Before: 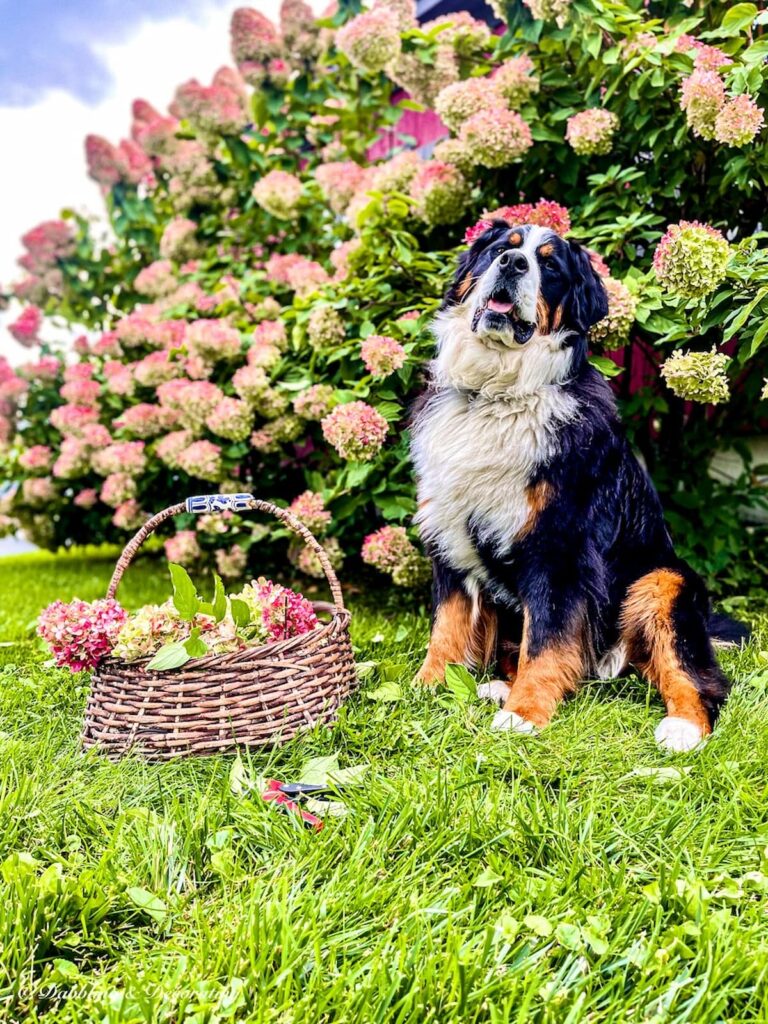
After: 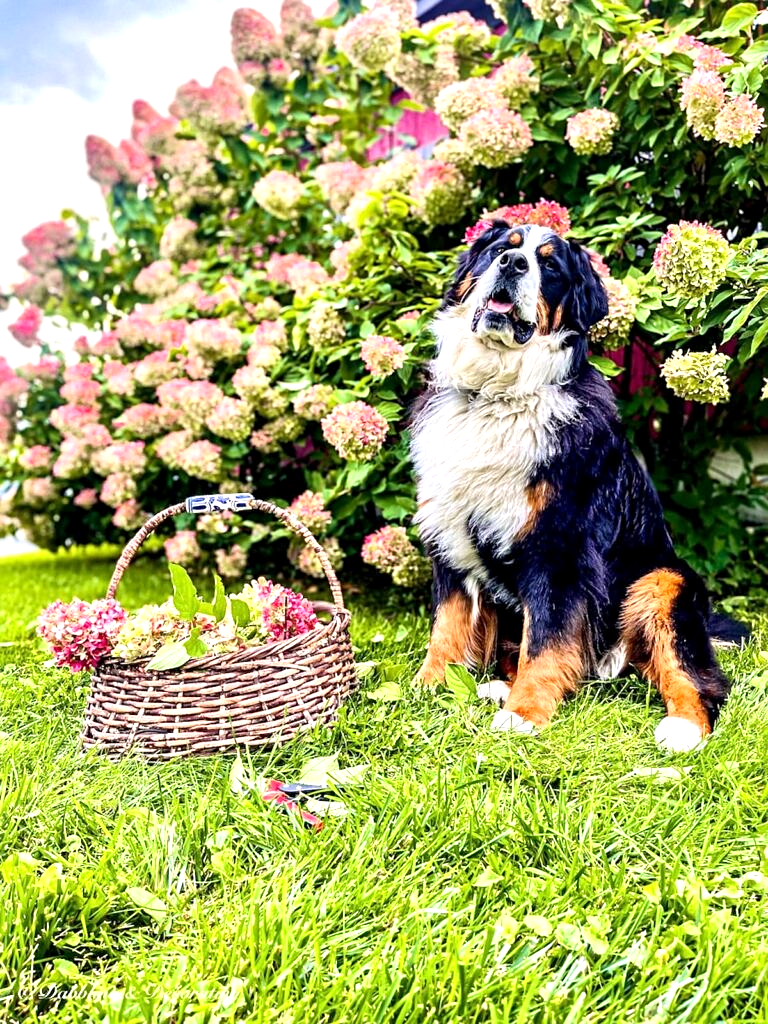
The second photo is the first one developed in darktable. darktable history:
sharpen: amount 0.215
exposure: black level correction 0.001, exposure 0.498 EV, compensate highlight preservation false
